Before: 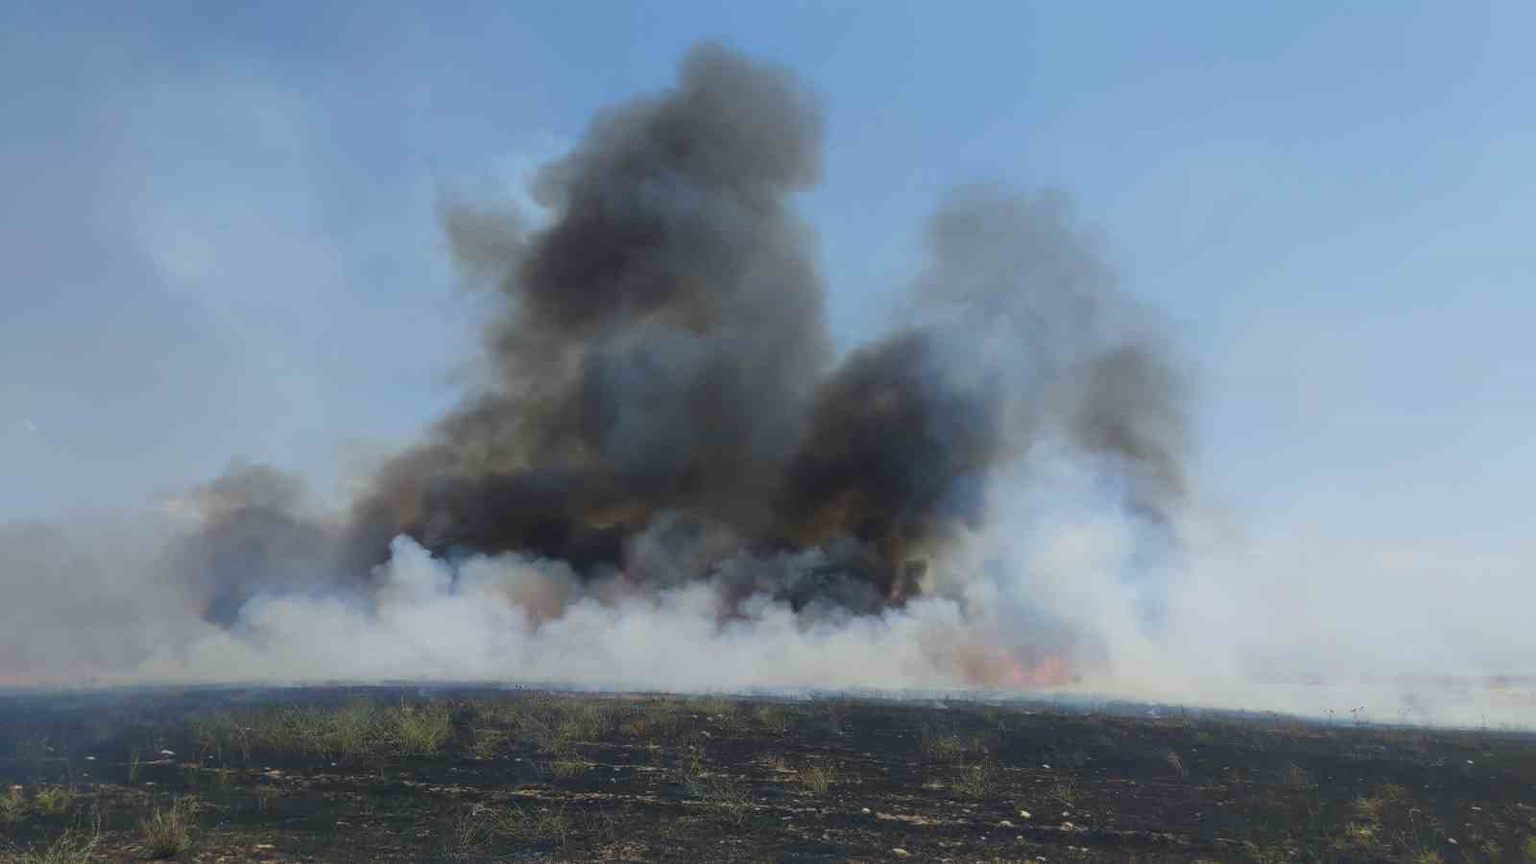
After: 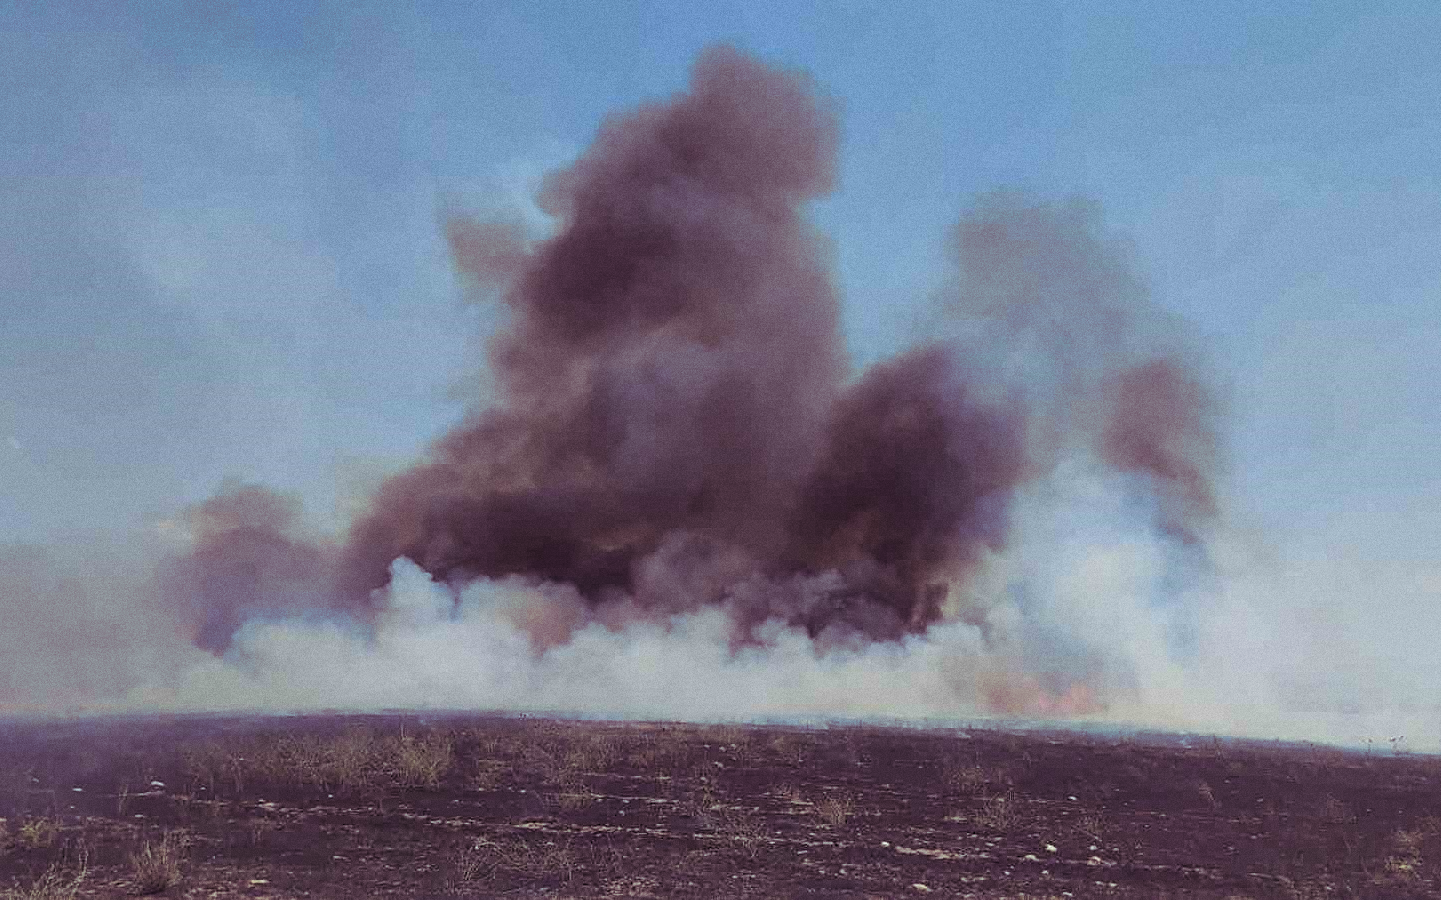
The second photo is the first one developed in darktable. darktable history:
split-toning: shadows › hue 316.8°, shadows › saturation 0.47, highlights › hue 201.6°, highlights › saturation 0, balance -41.97, compress 28.01%
sharpen: on, module defaults
grain: coarseness 0.09 ISO
shadows and highlights: shadows color adjustment 97.66%, soften with gaussian
crop and rotate: left 1.088%, right 8.807%
